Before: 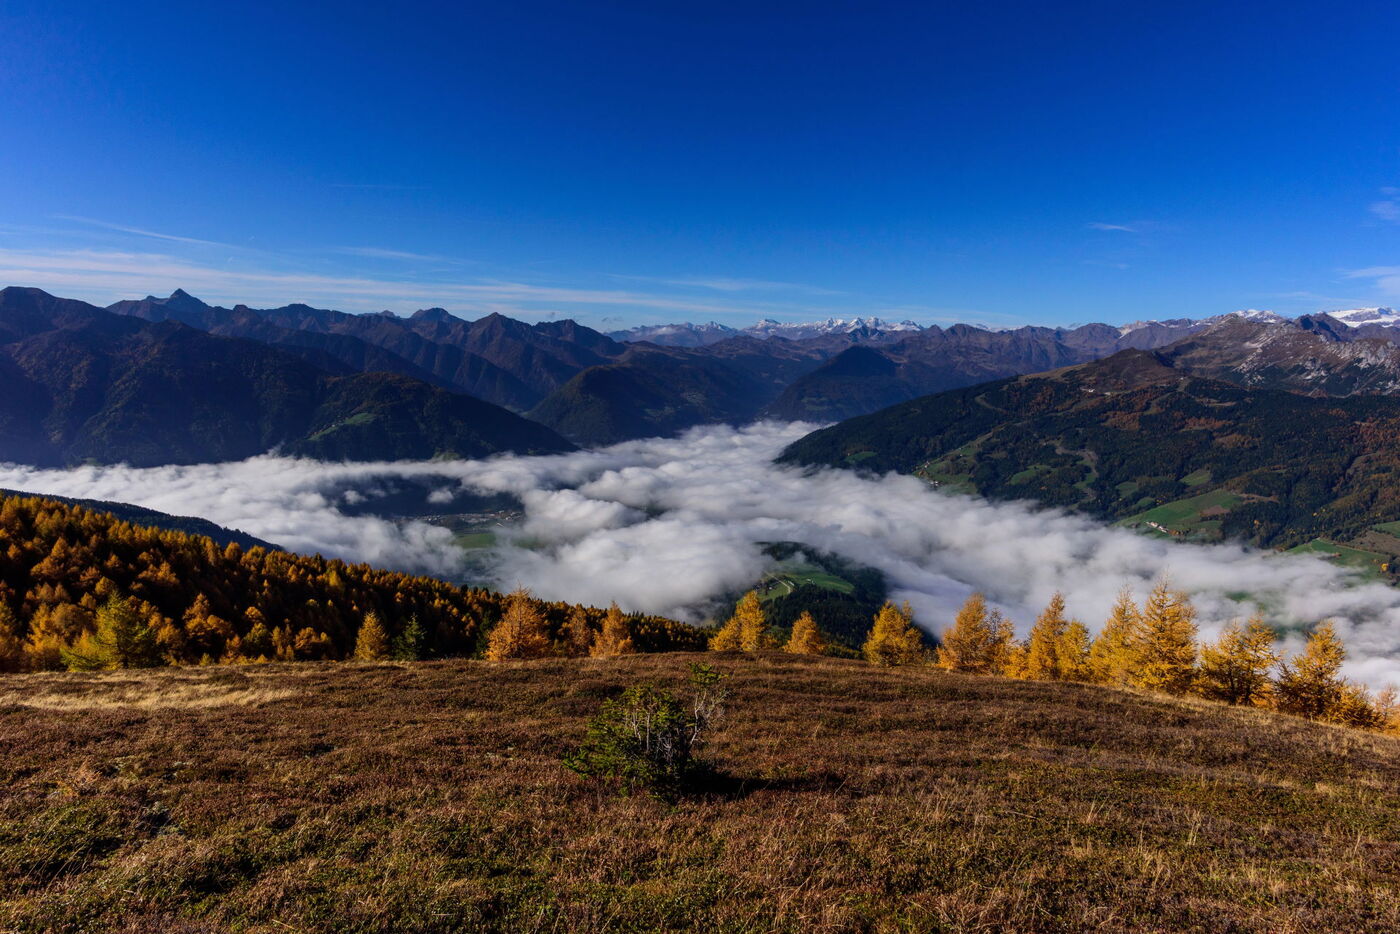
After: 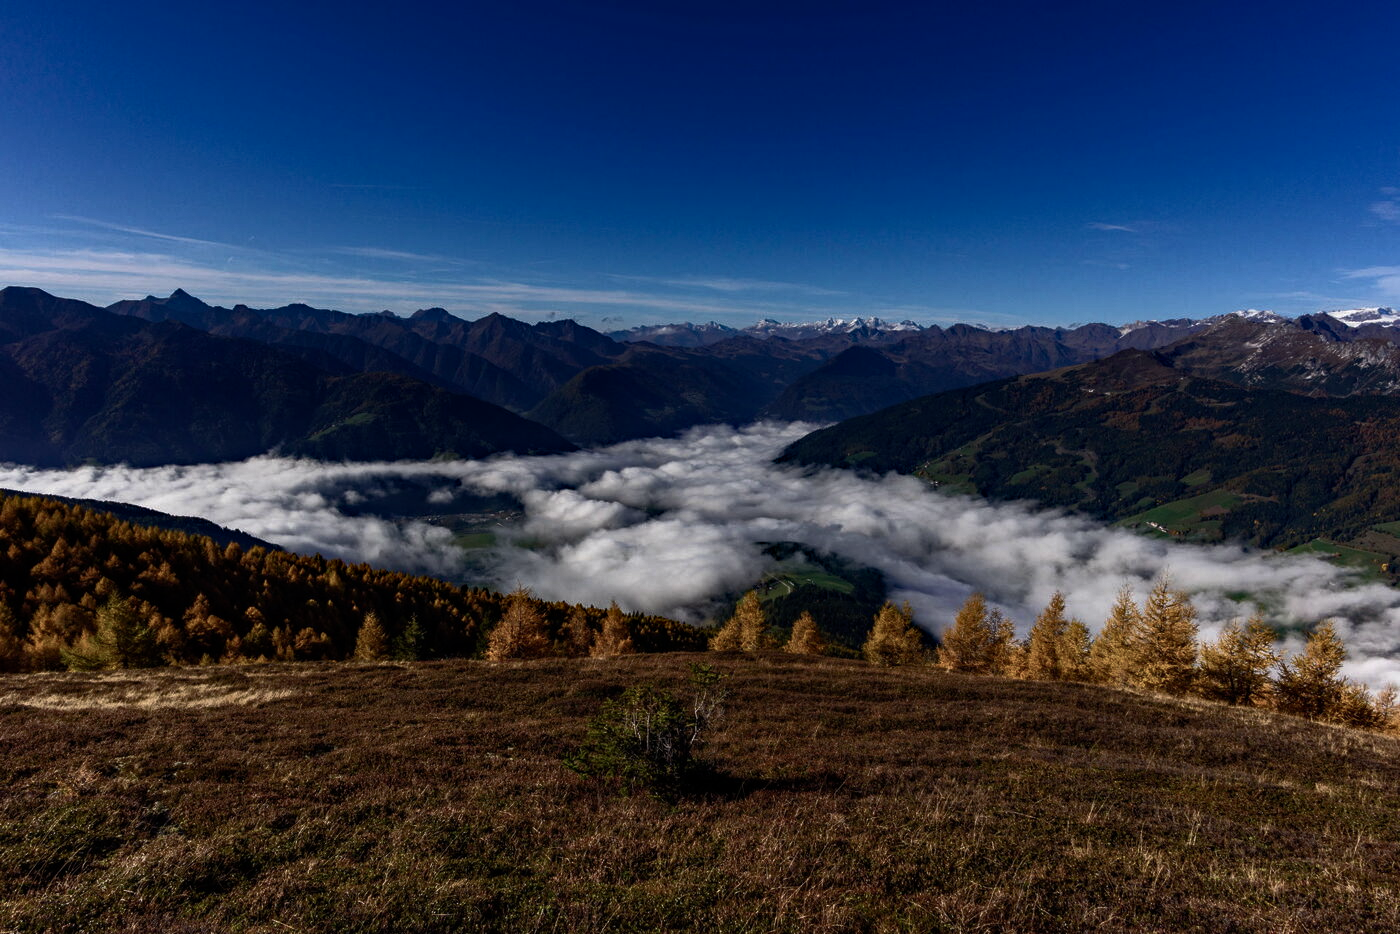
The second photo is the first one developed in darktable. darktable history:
color balance rgb: perceptual saturation grading › highlights -31.88%, perceptual saturation grading › mid-tones 5.8%, perceptual saturation grading › shadows 18.12%, perceptual brilliance grading › highlights 3.62%, perceptual brilliance grading › mid-tones -18.12%, perceptual brilliance grading › shadows -41.3%
haze removal: strength 0.29, distance 0.25, compatibility mode true, adaptive false
